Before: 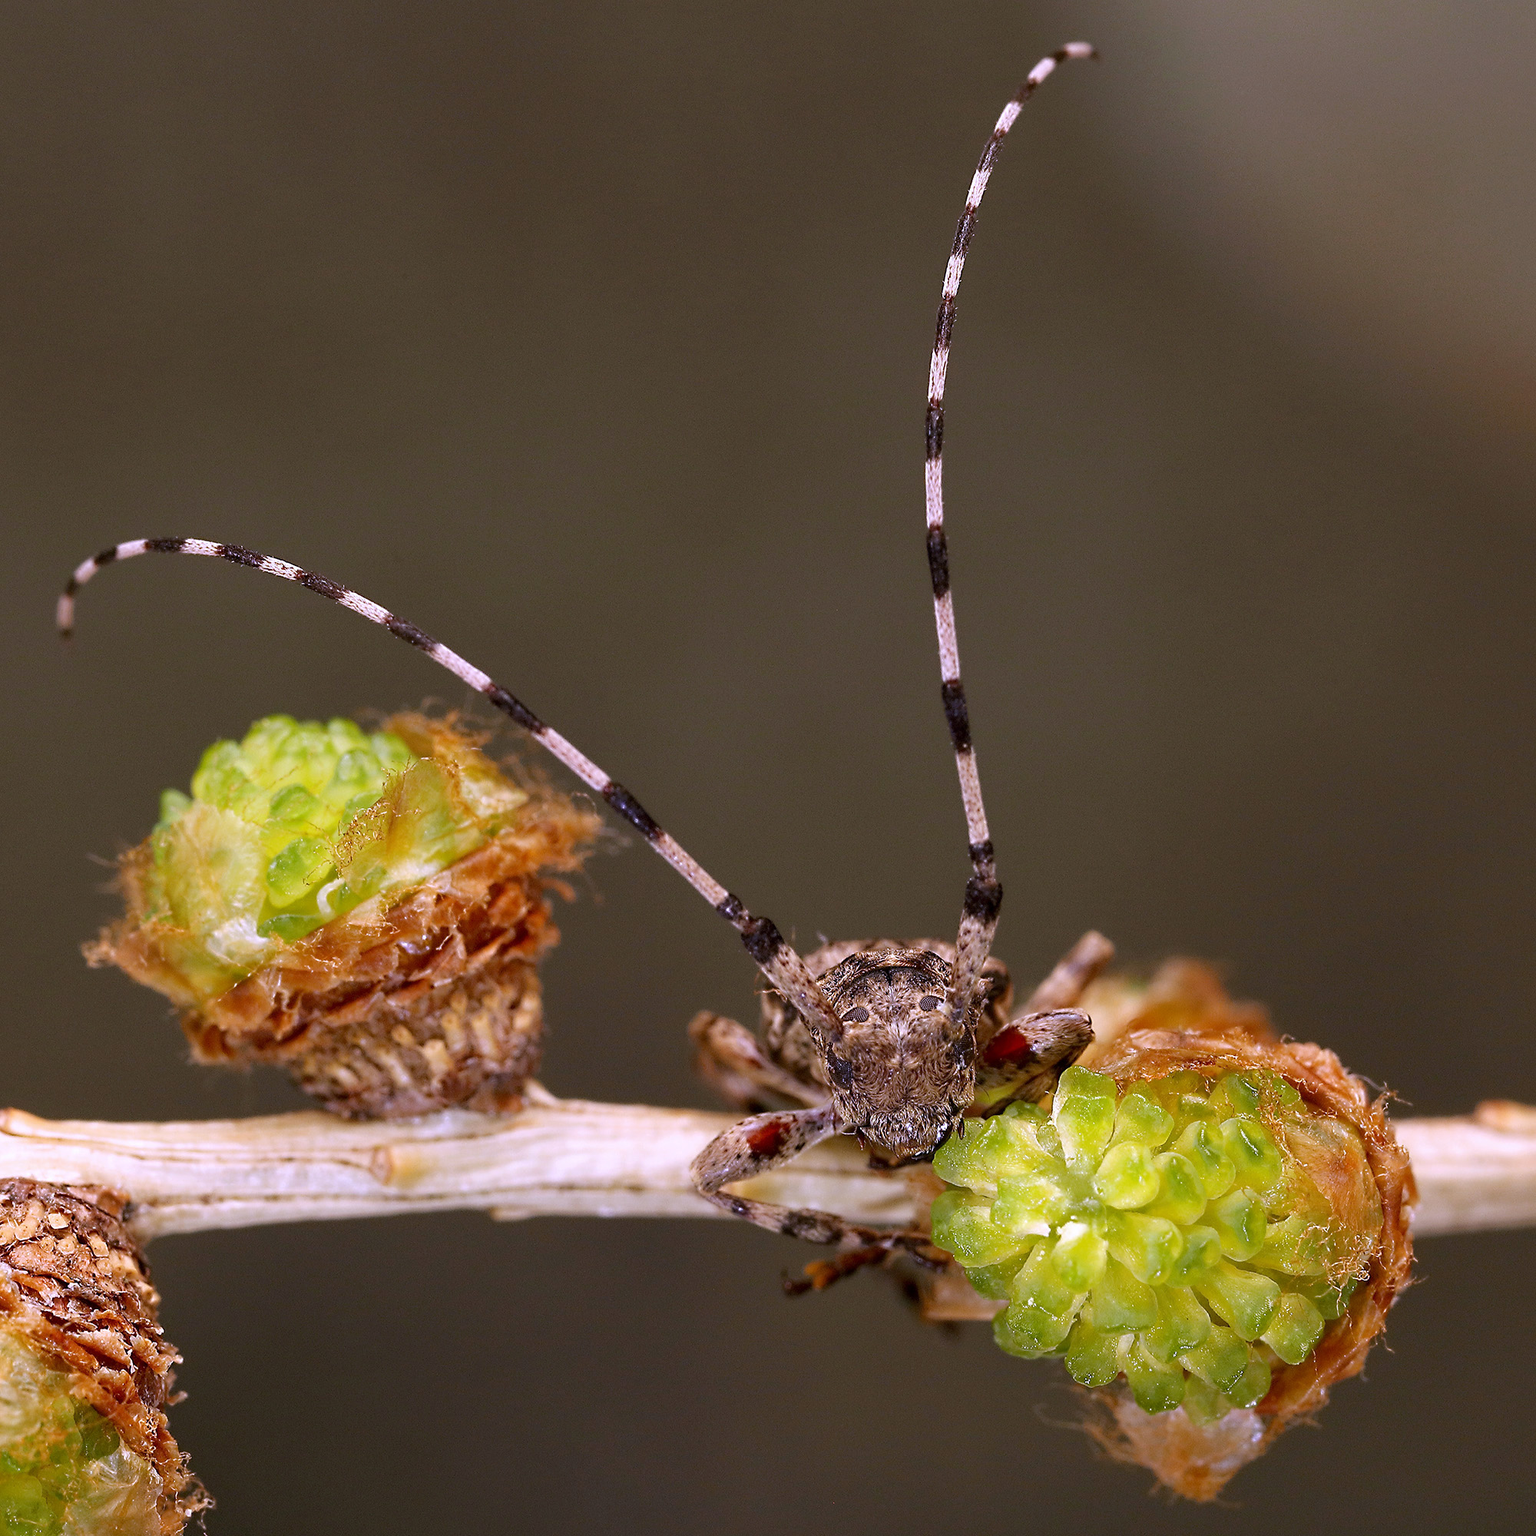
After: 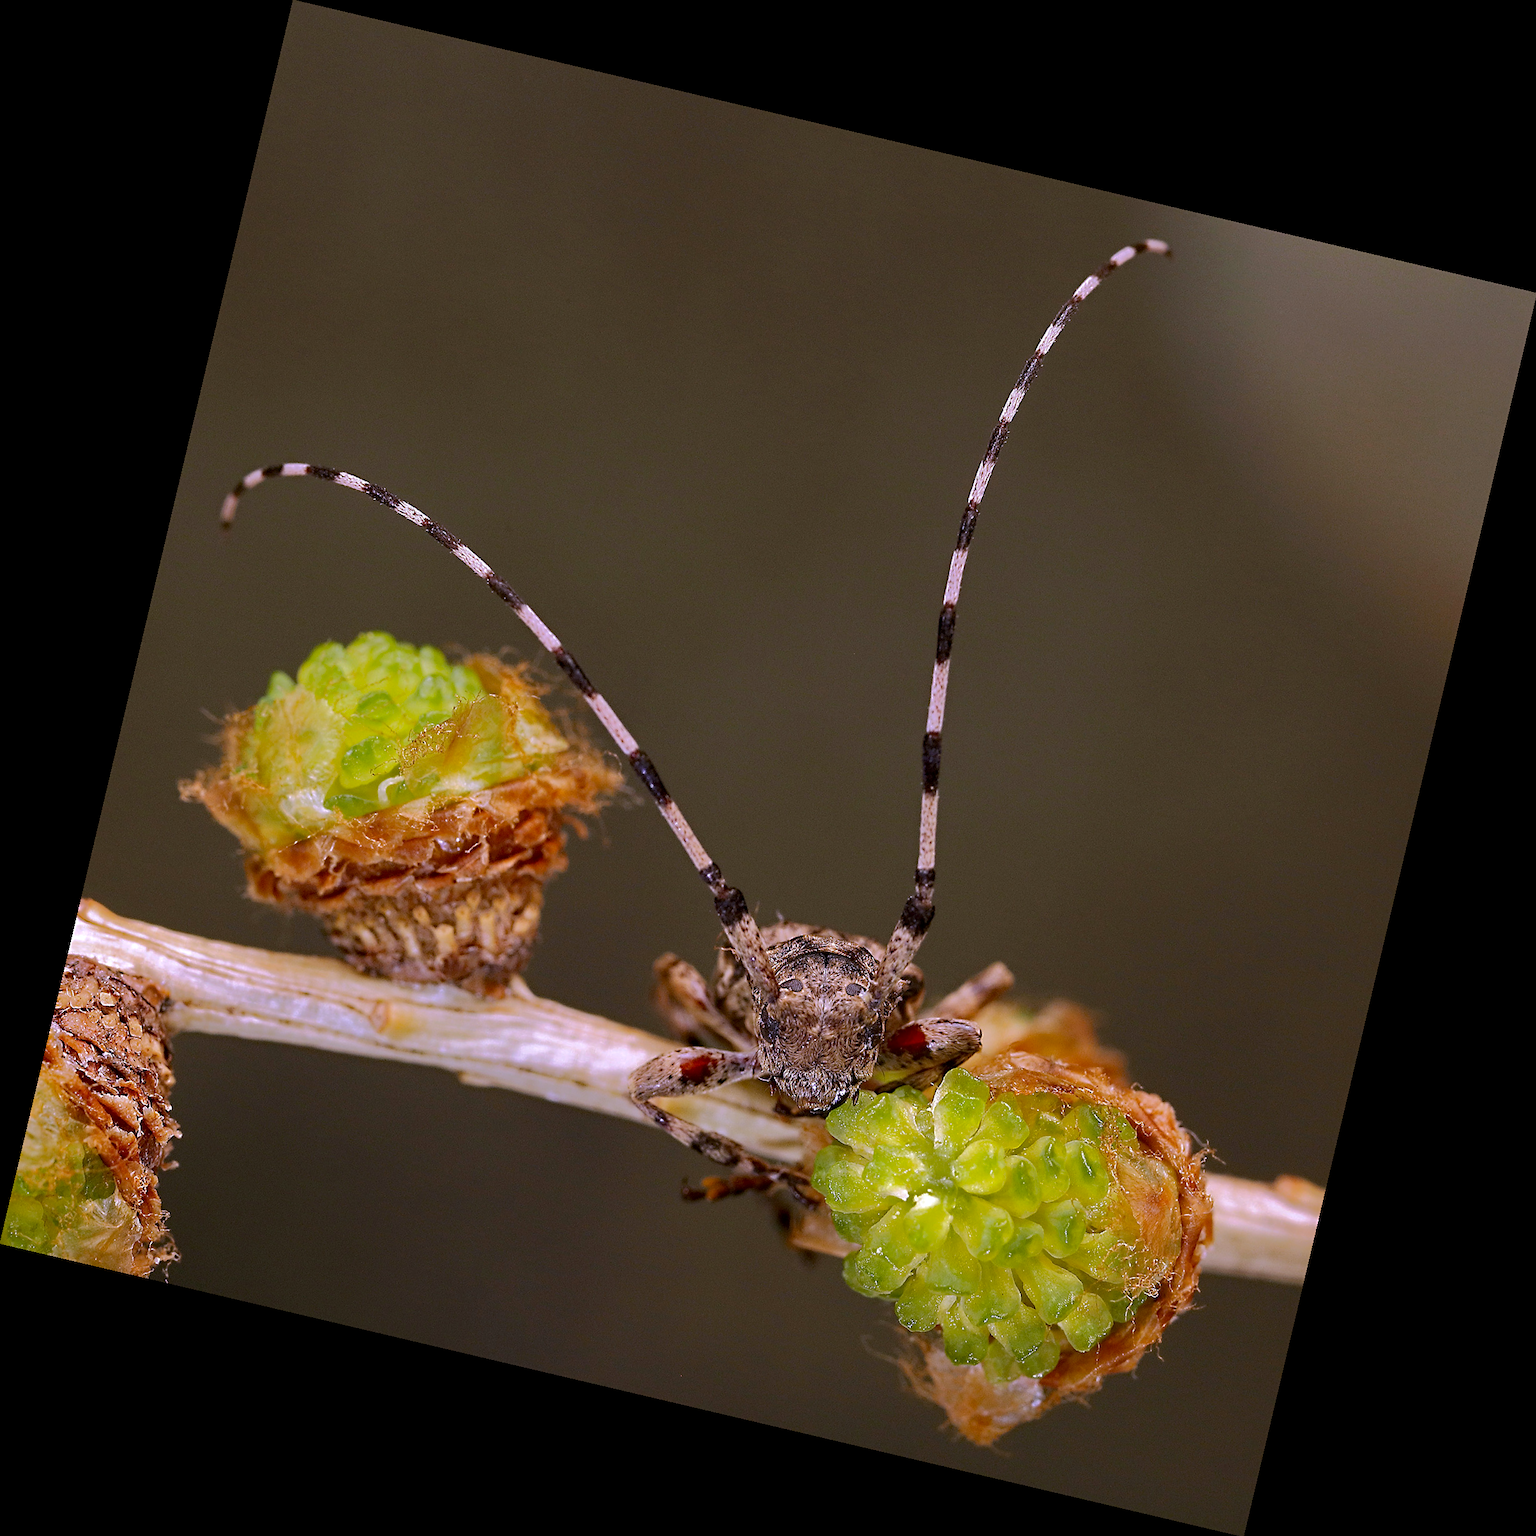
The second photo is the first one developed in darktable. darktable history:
rgb curve: mode RGB, independent channels
haze removal: strength 0.25, distance 0.25, compatibility mode true, adaptive false
sharpen: amount 0.2
shadows and highlights: shadows -19.91, highlights -73.15
rotate and perspective: rotation 13.27°, automatic cropping off
